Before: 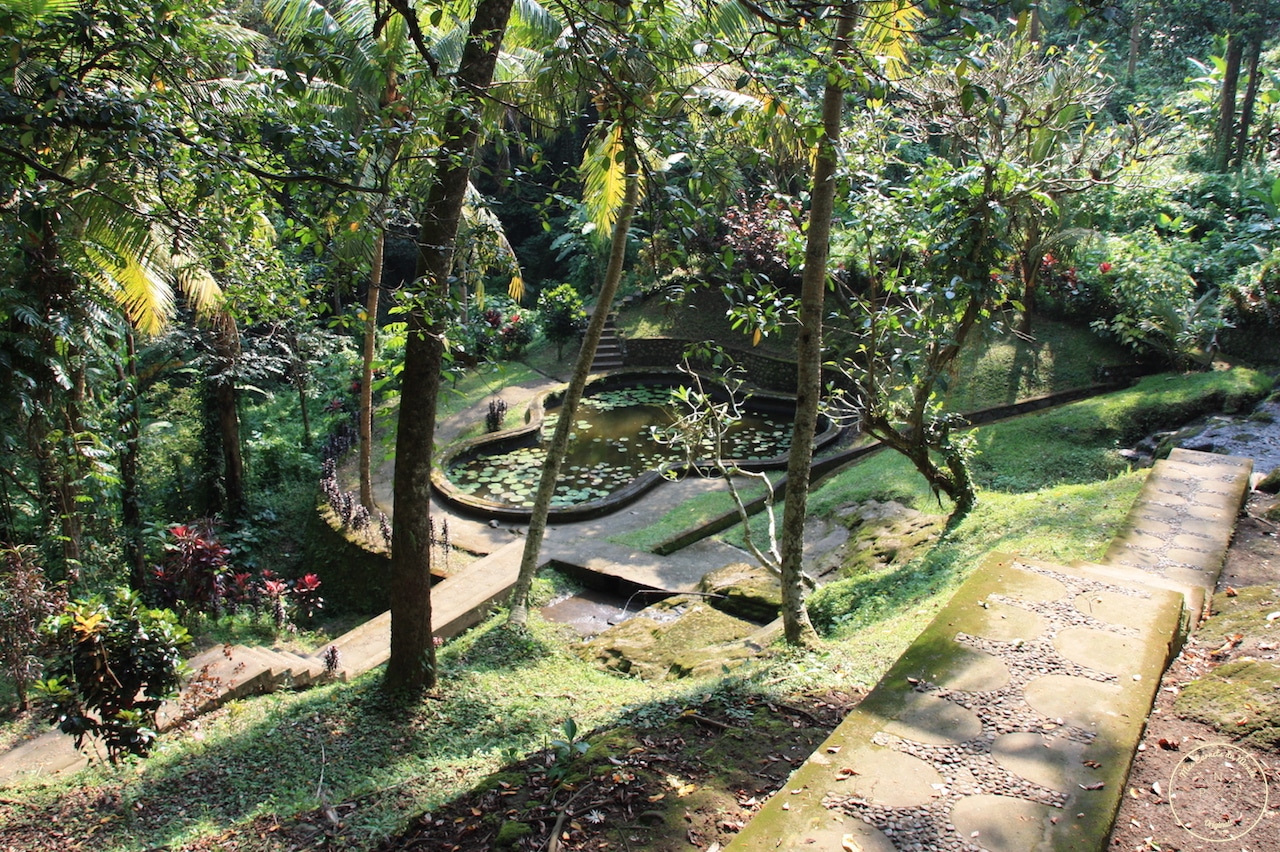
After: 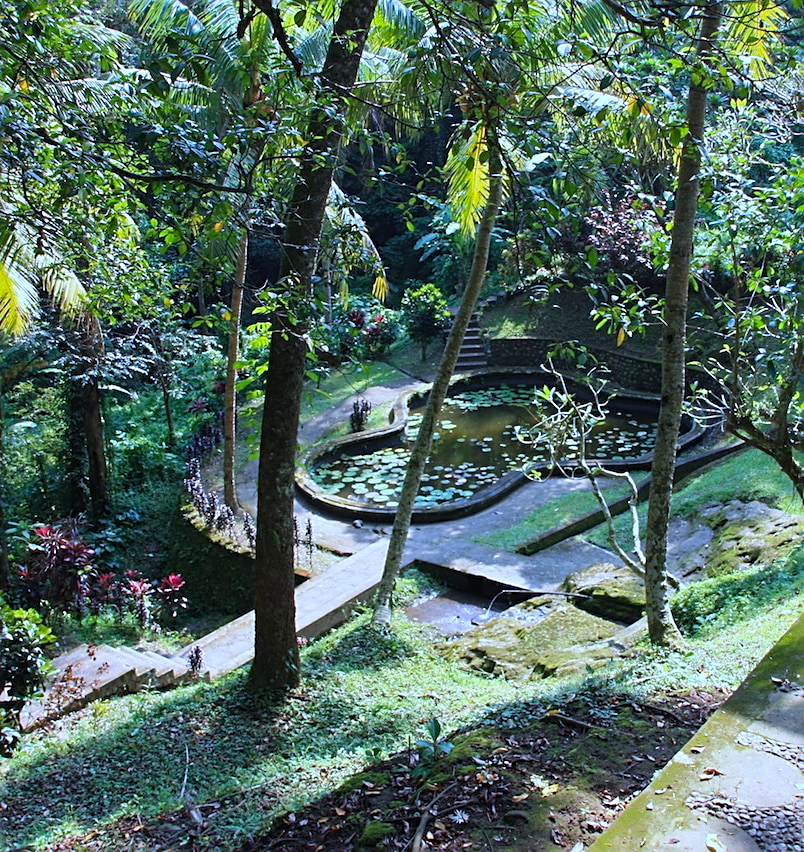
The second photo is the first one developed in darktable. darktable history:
white balance: red 0.871, blue 1.249
color balance rgb: perceptual saturation grading › global saturation 20%, global vibrance 20%
crop: left 10.644%, right 26.528%
sharpen: on, module defaults
